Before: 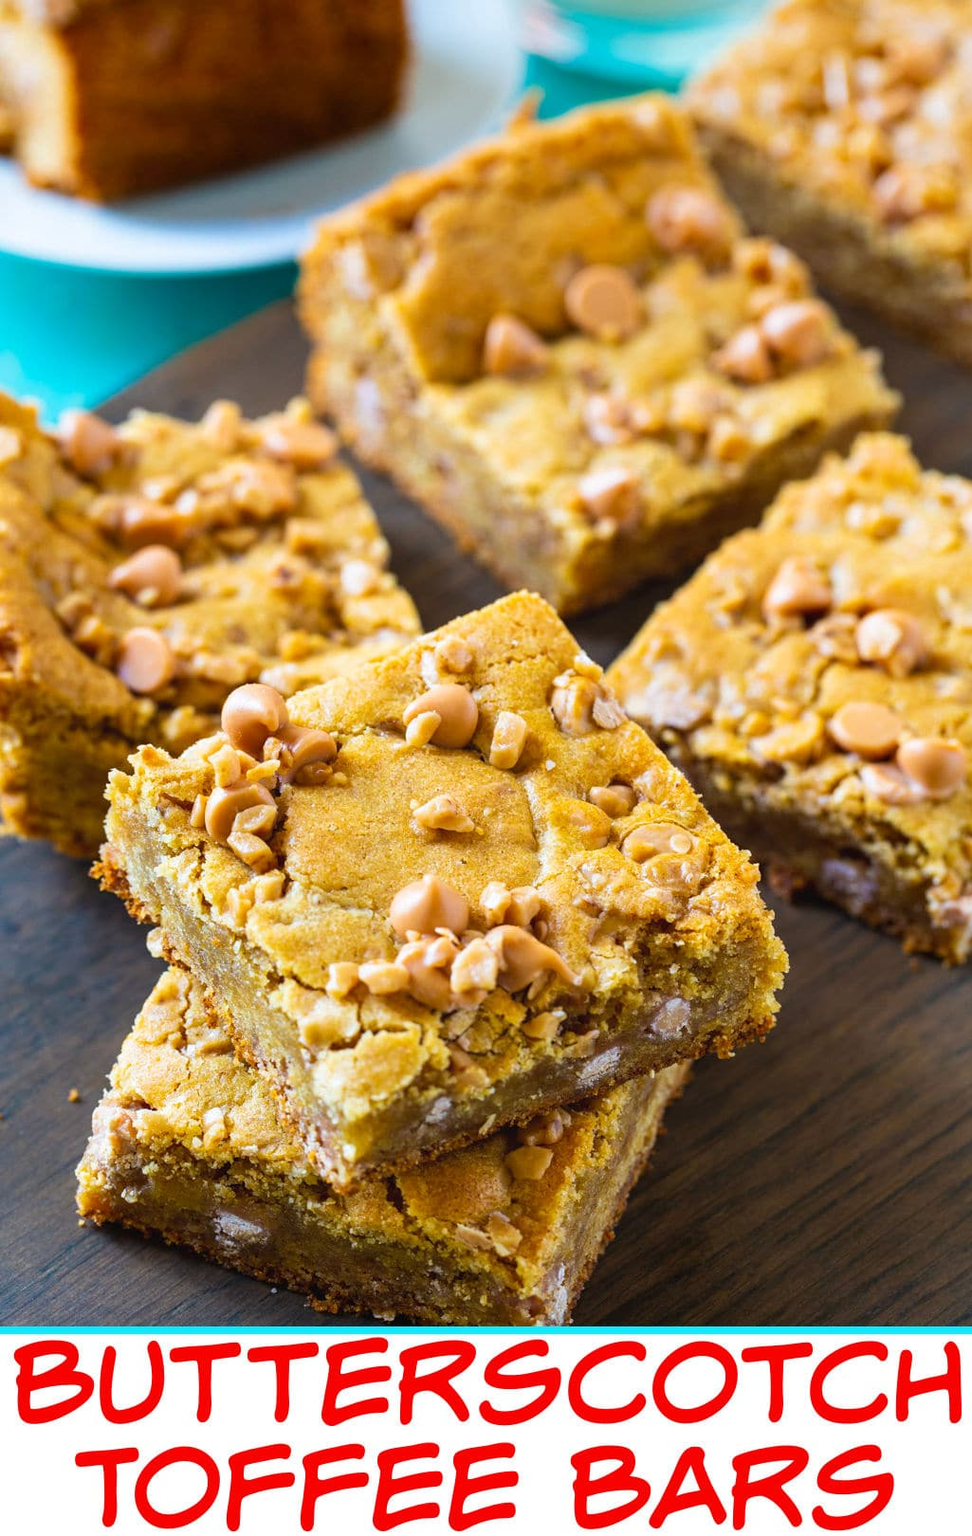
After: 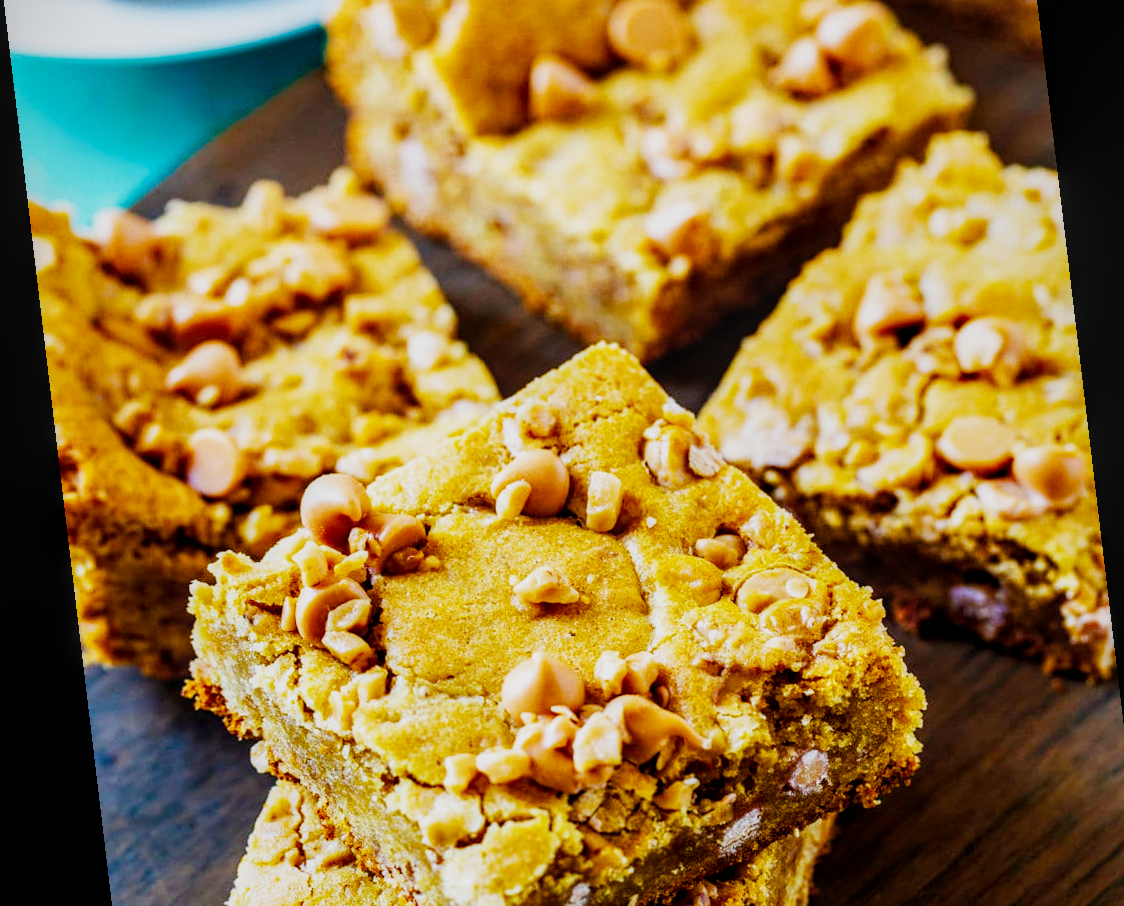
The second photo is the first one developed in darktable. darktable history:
rotate and perspective: rotation -6.83°, automatic cropping off
exposure: black level correction 0.004, exposure 0.014 EV, compensate highlight preservation false
local contrast: detail 130%
crop: left 1.744%, top 19.225%, right 5.069%, bottom 28.357%
color balance rgb: perceptual saturation grading › global saturation 35%, perceptual saturation grading › highlights -30%, perceptual saturation grading › shadows 35%, perceptual brilliance grading › global brilliance 3%, perceptual brilliance grading › highlights -3%, perceptual brilliance grading › shadows 3%
tone curve: curves: ch0 [(0, 0) (0.003, 0.003) (0.011, 0.011) (0.025, 0.025) (0.044, 0.044) (0.069, 0.068) (0.1, 0.098) (0.136, 0.134) (0.177, 0.175) (0.224, 0.221) (0.277, 0.273) (0.335, 0.33) (0.399, 0.393) (0.468, 0.461) (0.543, 0.546) (0.623, 0.625) (0.709, 0.711) (0.801, 0.802) (0.898, 0.898) (1, 1)], preserve colors none
sigmoid: contrast 1.8, skew -0.2, preserve hue 0%, red attenuation 0.1, red rotation 0.035, green attenuation 0.1, green rotation -0.017, blue attenuation 0.15, blue rotation -0.052, base primaries Rec2020
